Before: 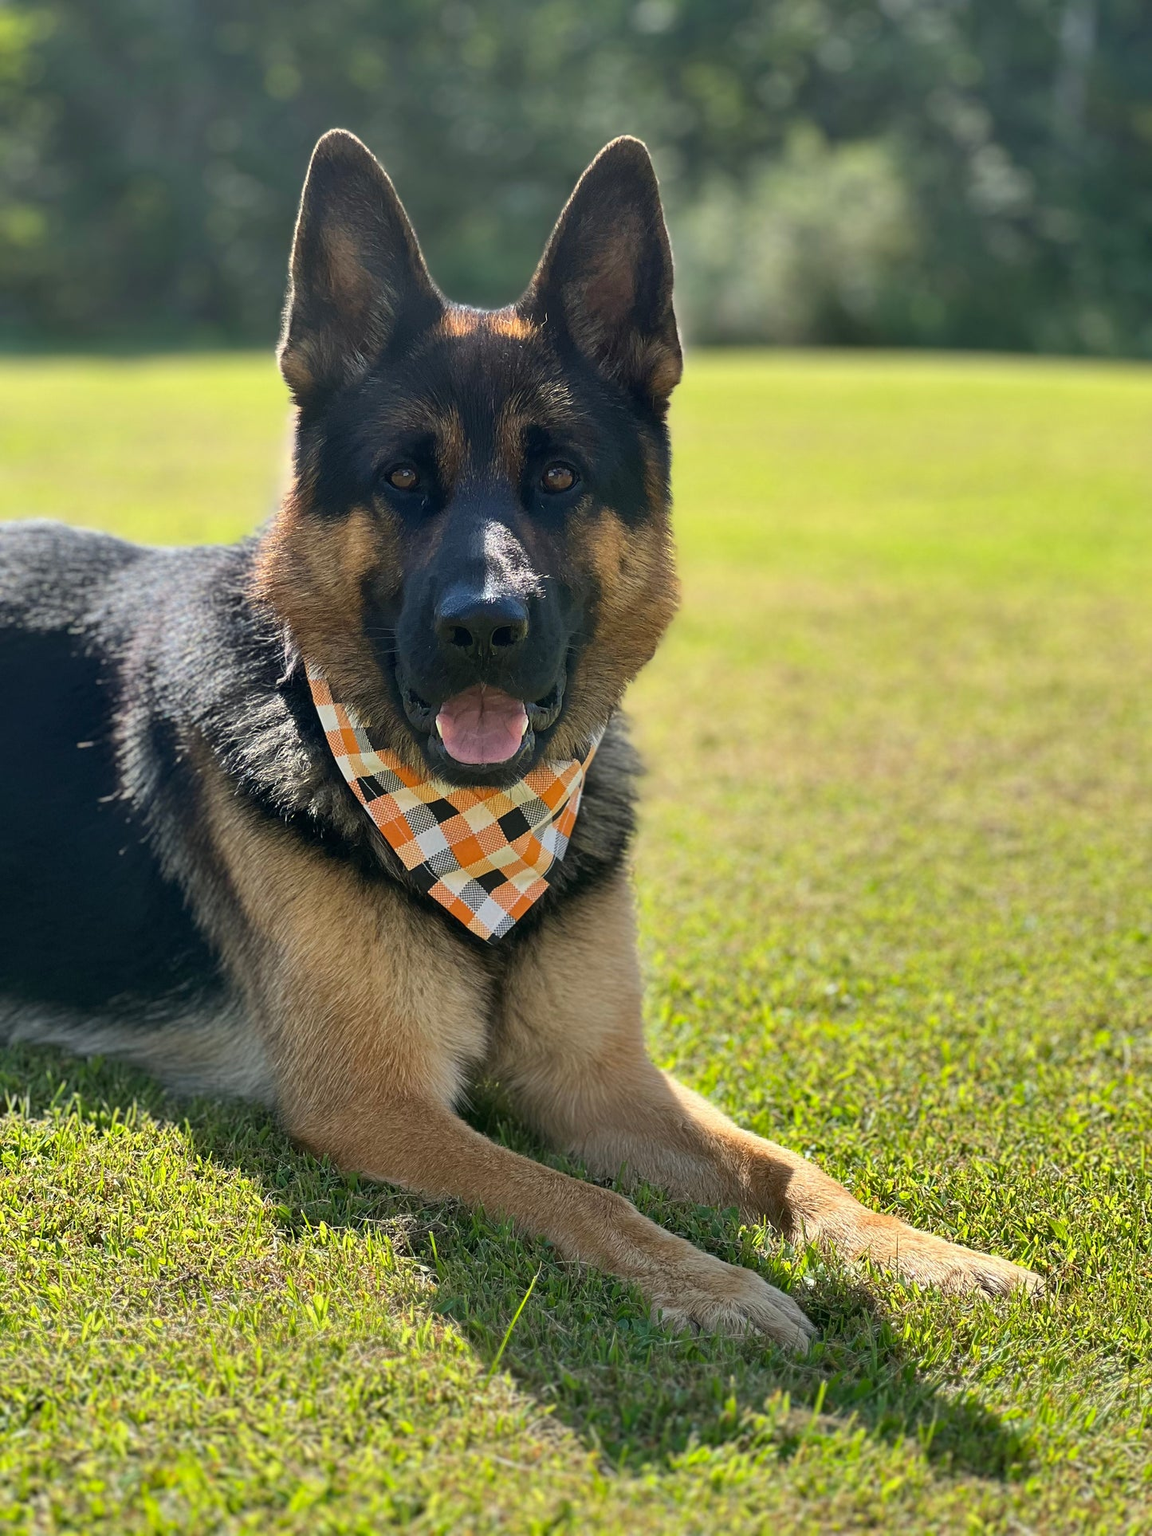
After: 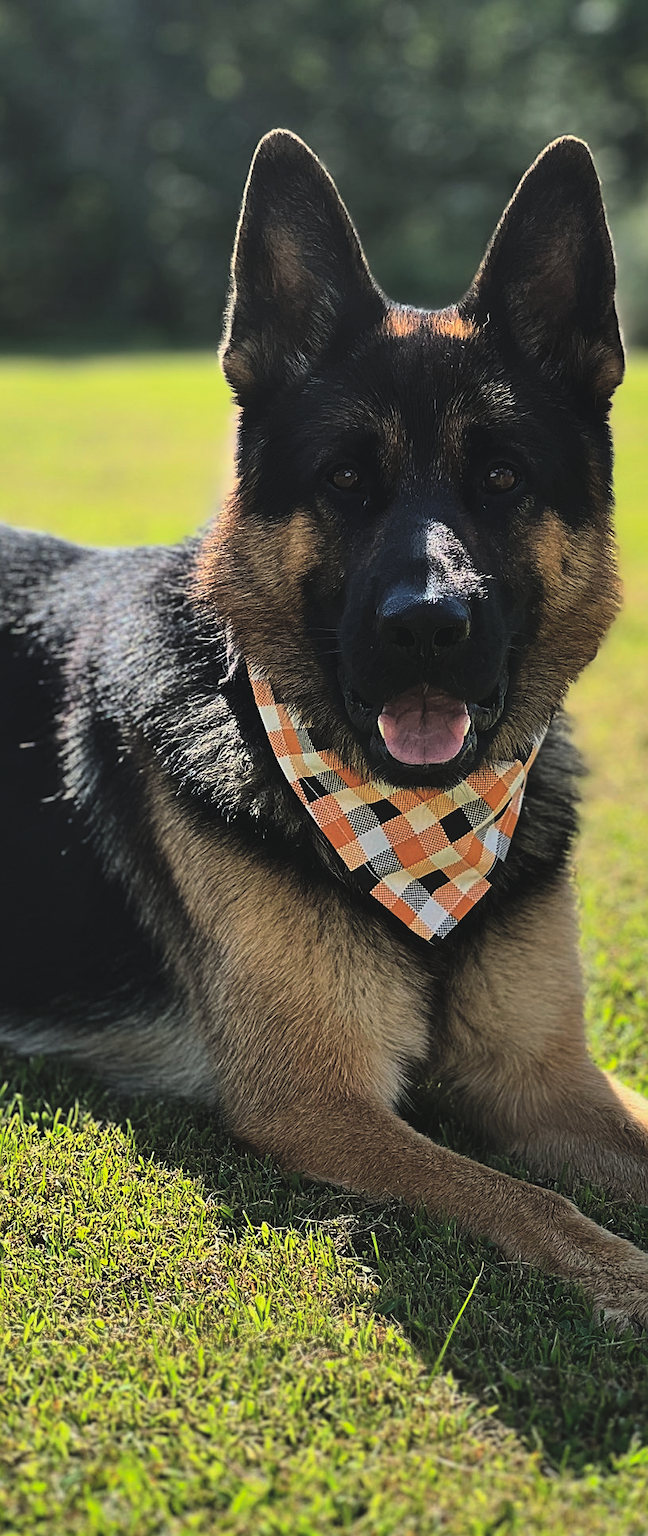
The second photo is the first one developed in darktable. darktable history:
tone equalizer: -8 EV 0.06 EV, smoothing diameter 25%, edges refinement/feathering 10, preserve details guided filter
crop: left 5.114%, right 38.589%
shadows and highlights: radius 264.75, soften with gaussian
sharpen: on, module defaults
rgb curve: curves: ch0 [(0, 0.186) (0.314, 0.284) (0.775, 0.708) (1, 1)], compensate middle gray true, preserve colors none
filmic rgb: hardness 4.17, contrast 1.364, color science v6 (2022)
